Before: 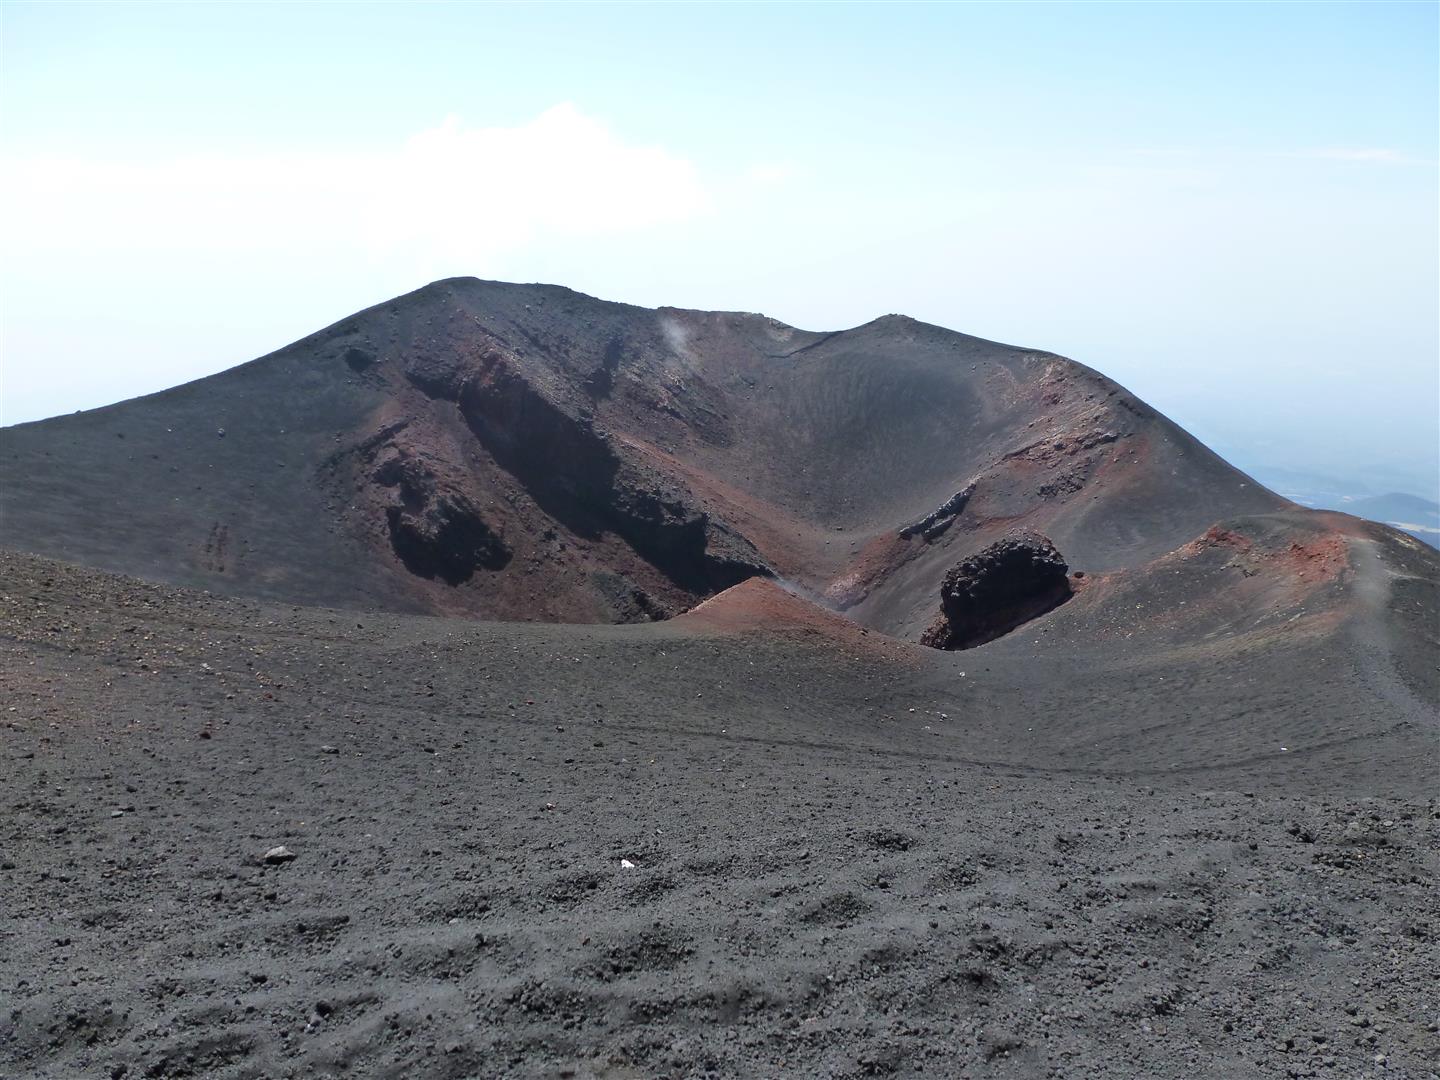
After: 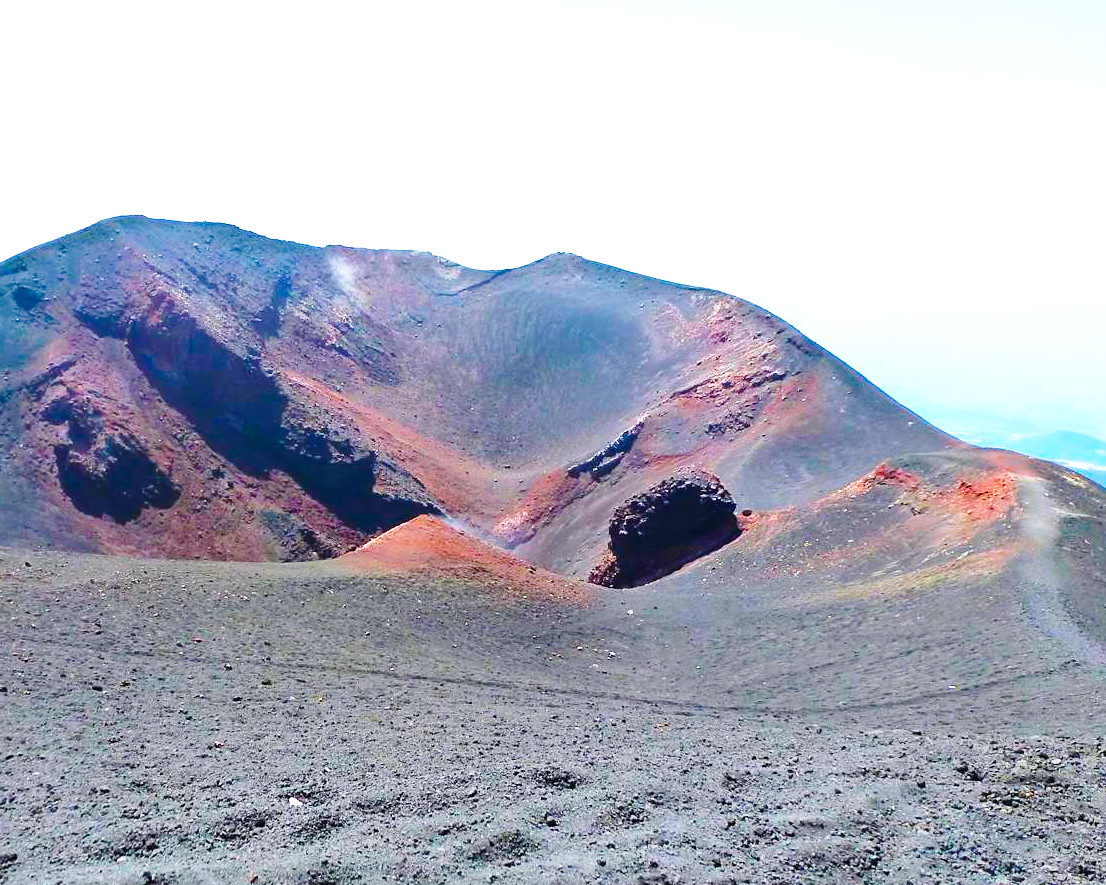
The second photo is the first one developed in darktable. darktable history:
base curve: curves: ch0 [(0, 0) (0.028, 0.03) (0.121, 0.232) (0.46, 0.748) (0.859, 0.968) (1, 1)], preserve colors none
sharpen: amount 0.2
crop: left 23.095%, top 5.827%, bottom 11.854%
color balance rgb: linear chroma grading › global chroma 42%, perceptual saturation grading › global saturation 42%, perceptual brilliance grading › global brilliance 25%, global vibrance 33%
